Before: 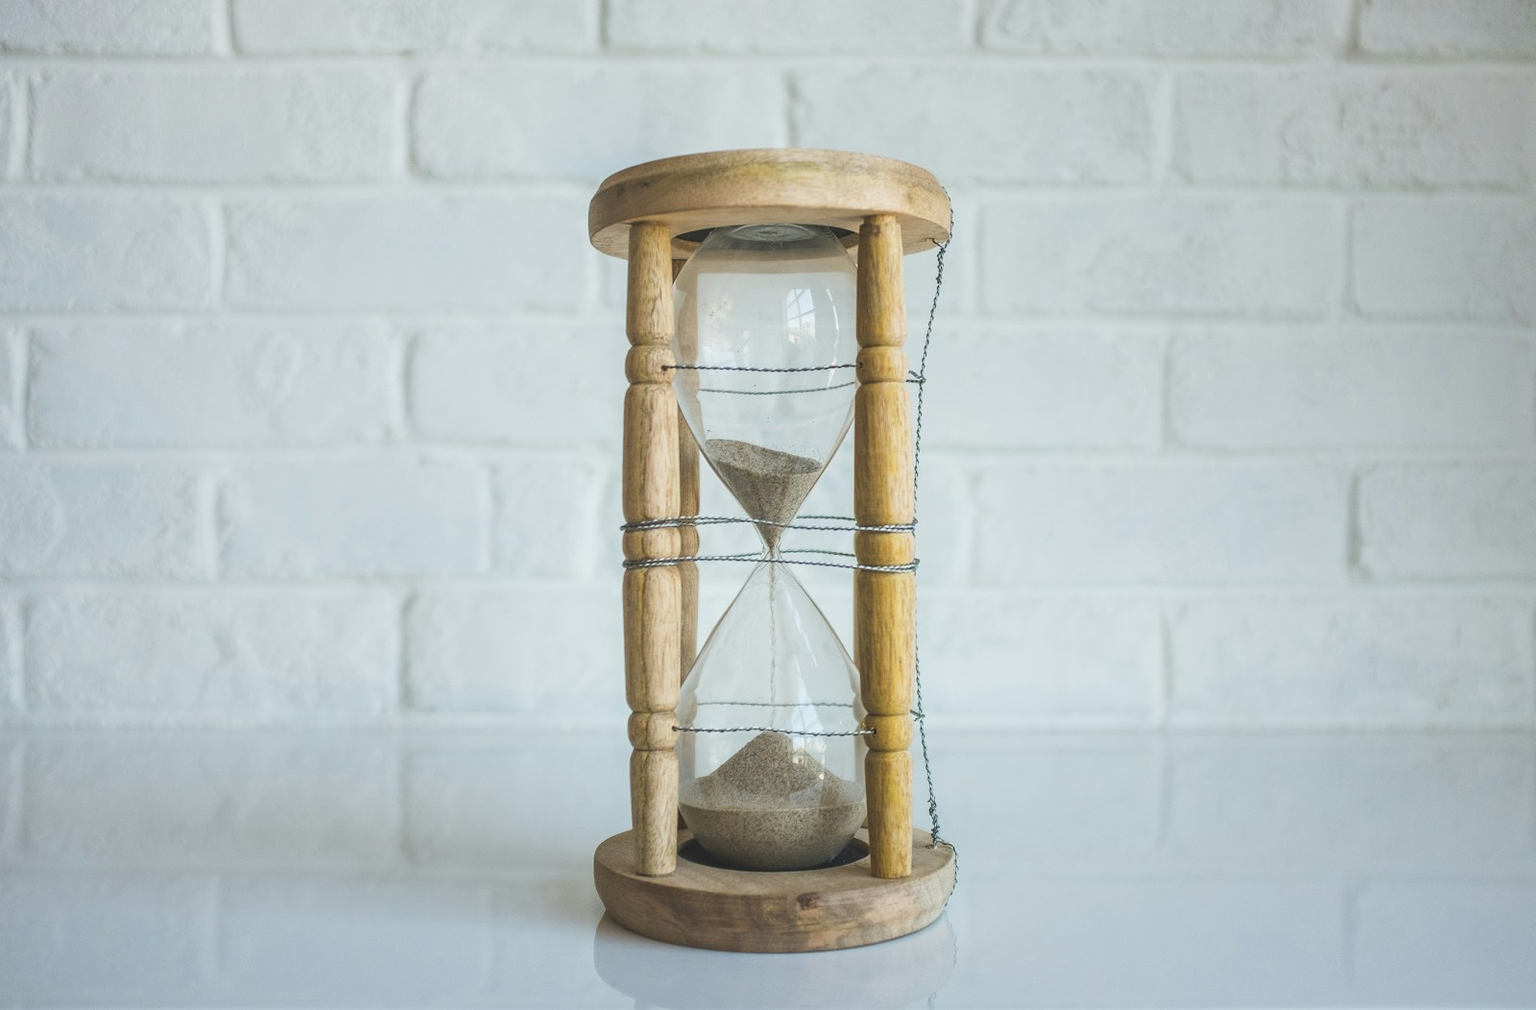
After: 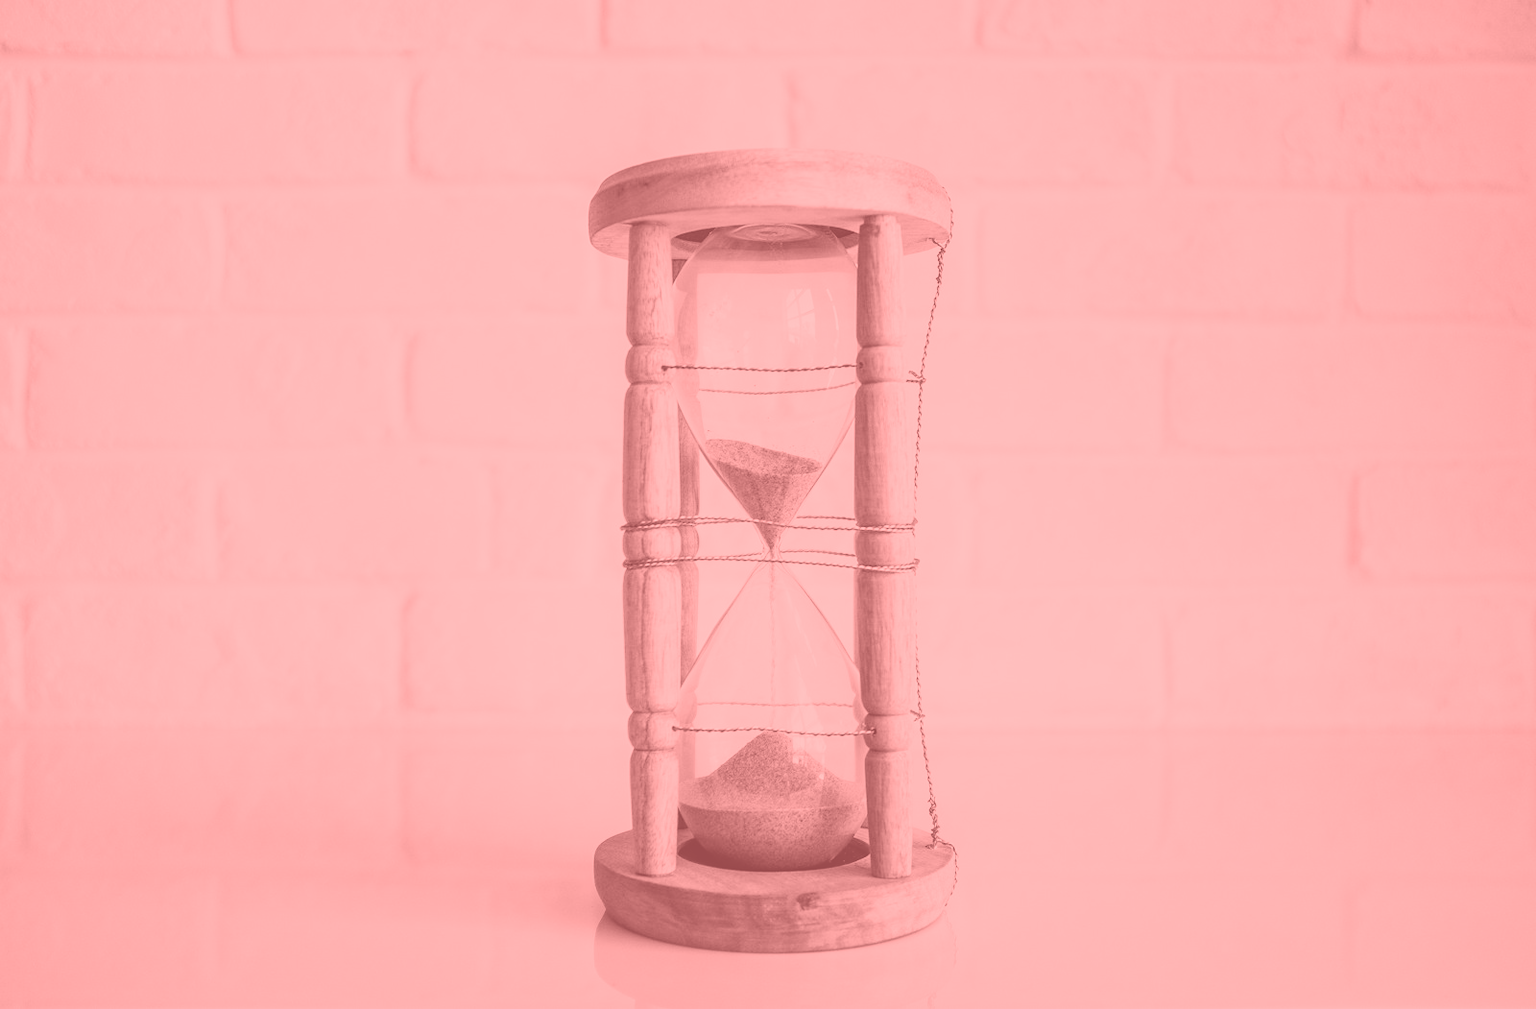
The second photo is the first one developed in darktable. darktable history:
filmic rgb: black relative exposure -5 EV, white relative exposure 3.5 EV, hardness 3.19, contrast 1.4, highlights saturation mix -50%
colorize: saturation 51%, source mix 50.67%, lightness 50.67%
